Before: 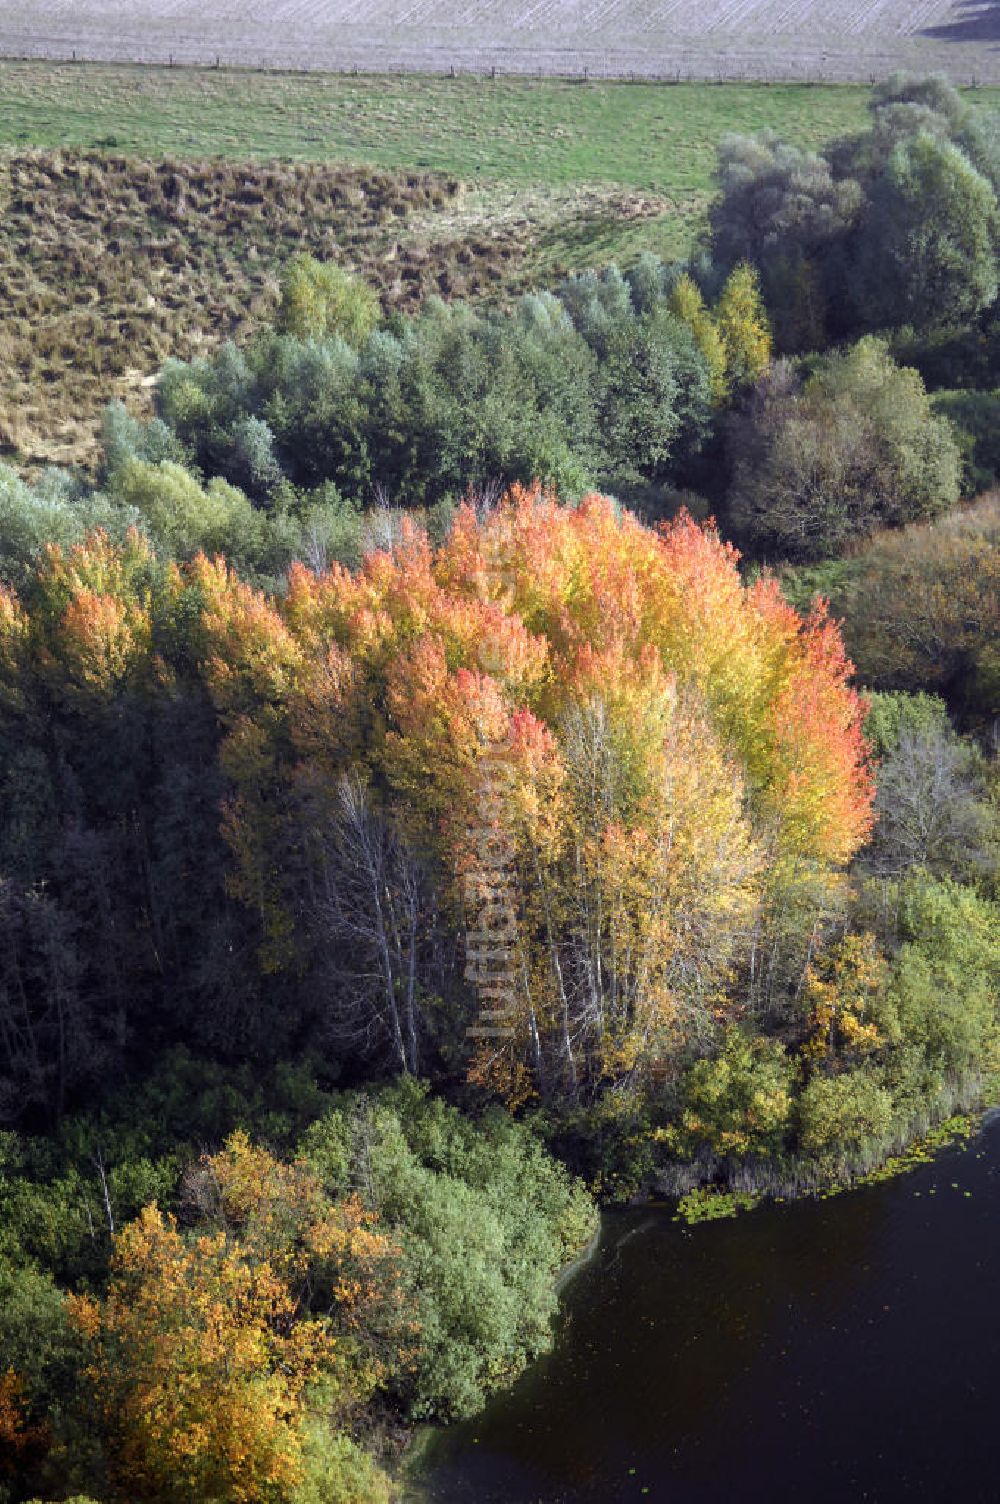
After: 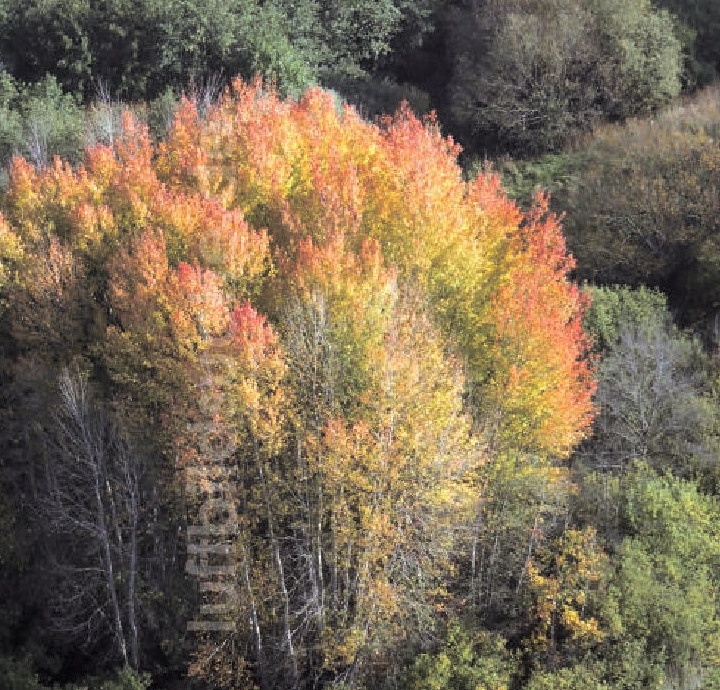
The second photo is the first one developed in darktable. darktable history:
split-toning: shadows › hue 36°, shadows › saturation 0.05, highlights › hue 10.8°, highlights › saturation 0.15, compress 40%
crop and rotate: left 27.938%, top 27.046%, bottom 27.046%
